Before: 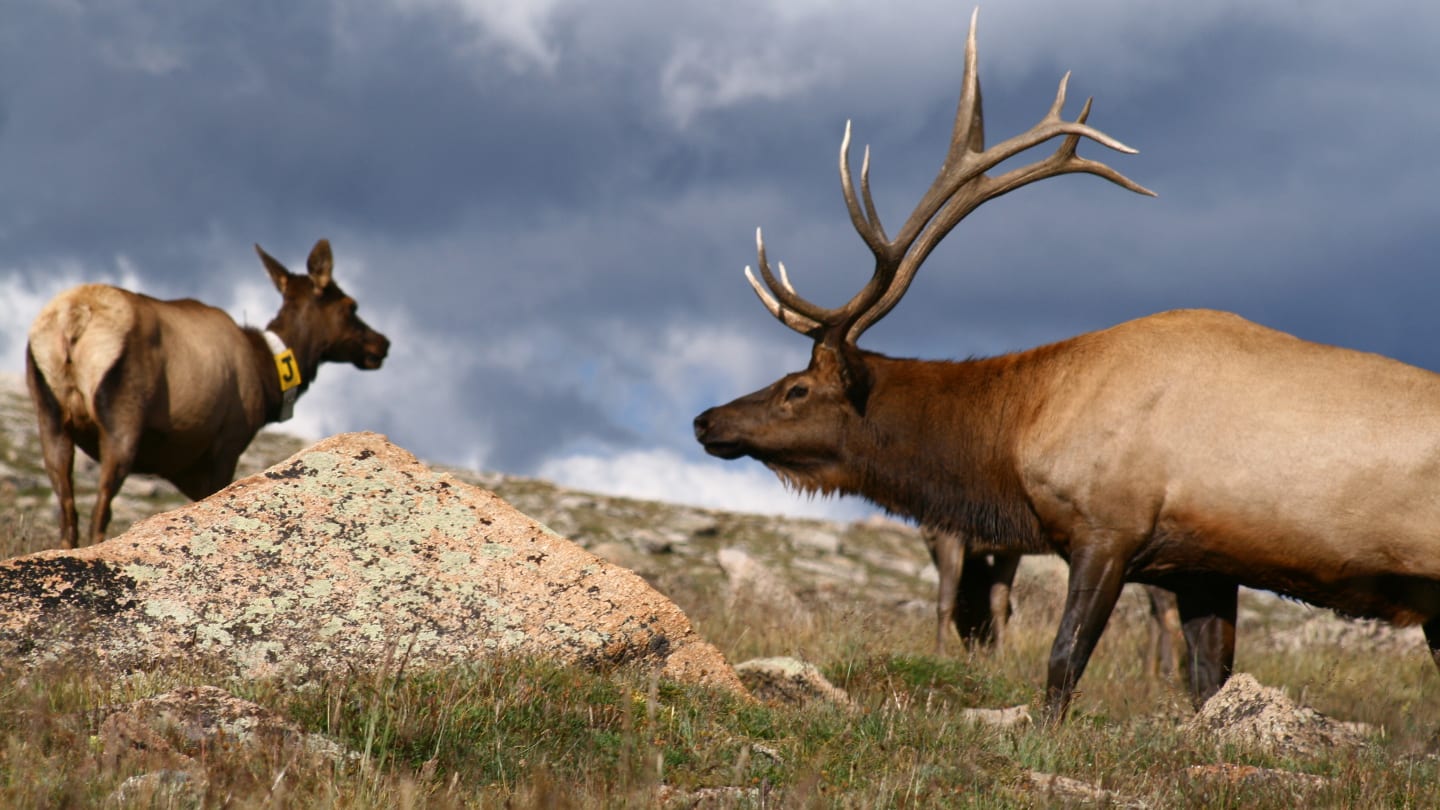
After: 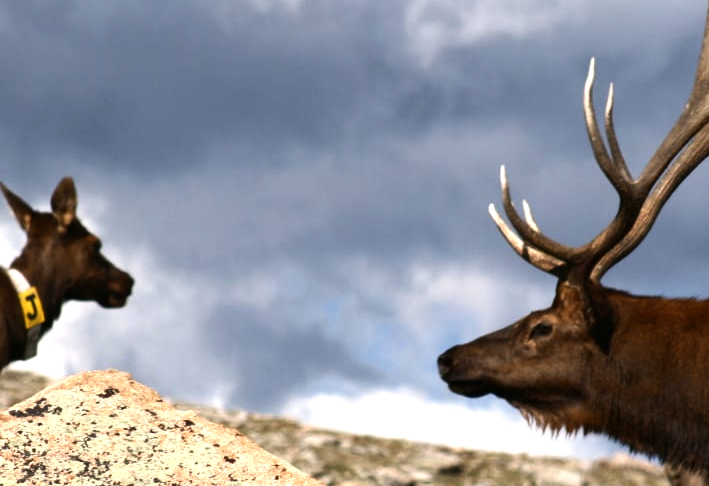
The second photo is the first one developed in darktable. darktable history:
crop: left 17.835%, top 7.675%, right 32.881%, bottom 32.213%
tone equalizer: -8 EV -0.75 EV, -7 EV -0.7 EV, -6 EV -0.6 EV, -5 EV -0.4 EV, -3 EV 0.4 EV, -2 EV 0.6 EV, -1 EV 0.7 EV, +0 EV 0.75 EV, edges refinement/feathering 500, mask exposure compensation -1.57 EV, preserve details no
white balance: red 1.009, blue 0.985
